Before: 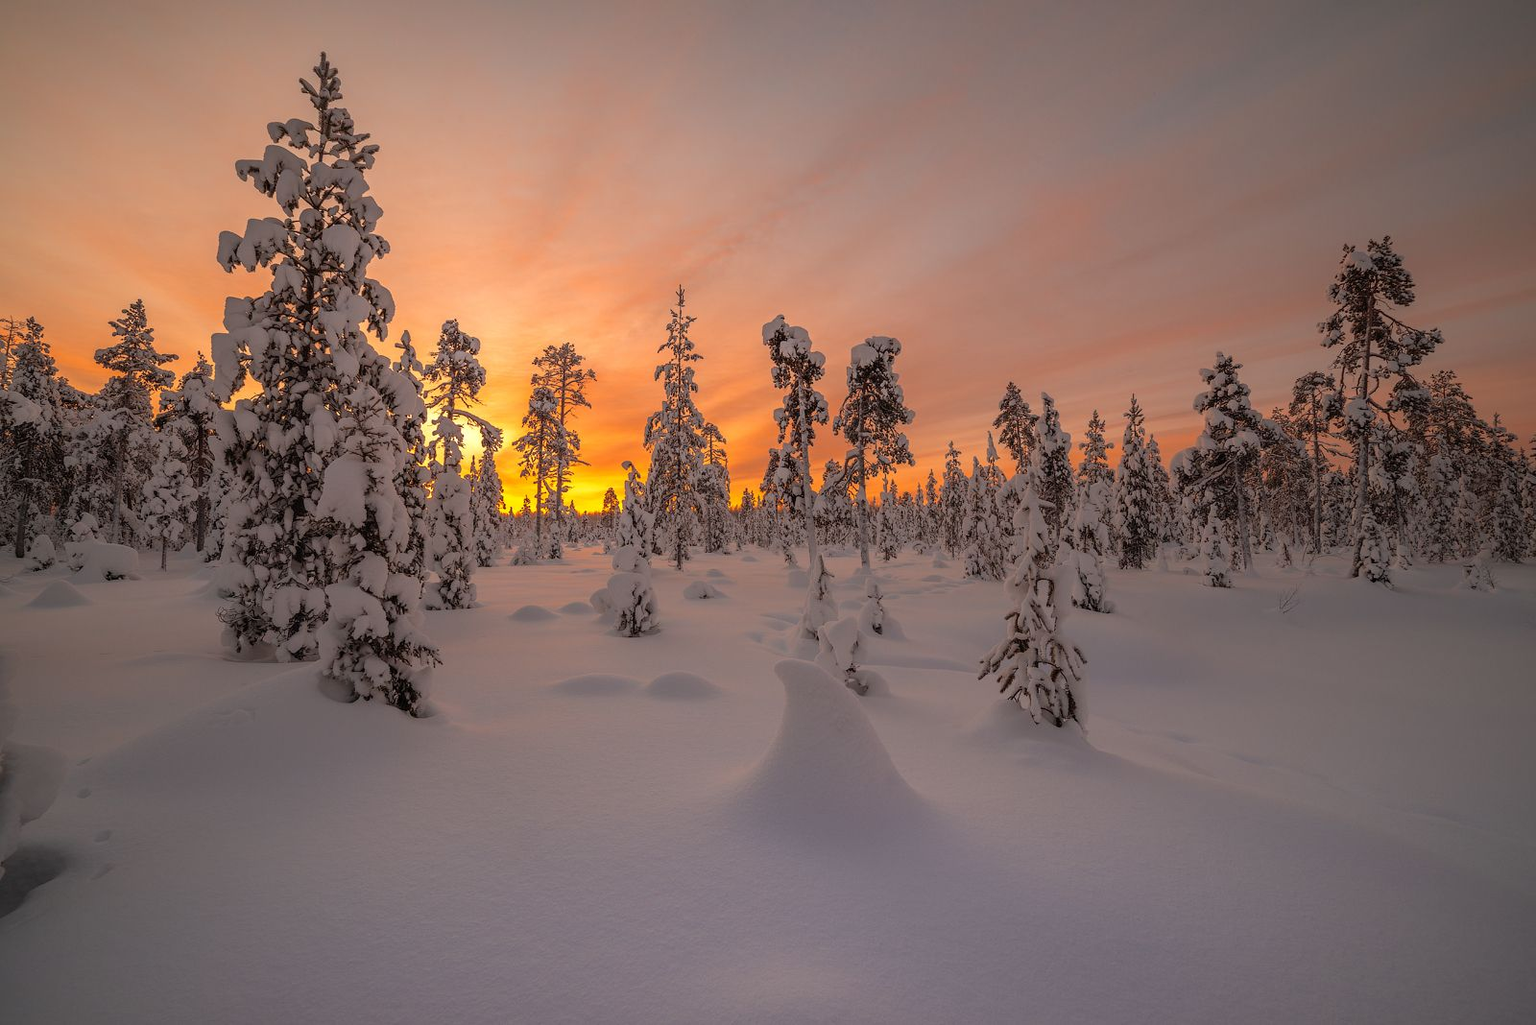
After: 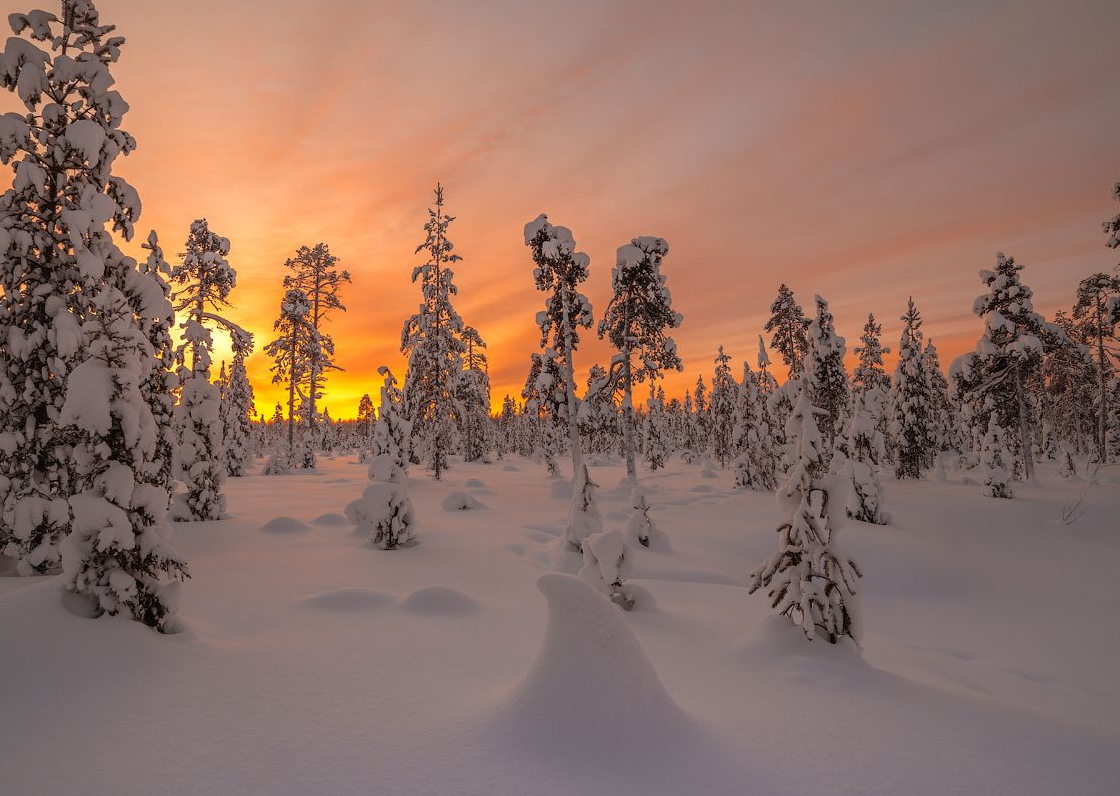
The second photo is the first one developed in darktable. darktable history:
crop and rotate: left 16.922%, top 10.718%, right 13.047%, bottom 14.683%
